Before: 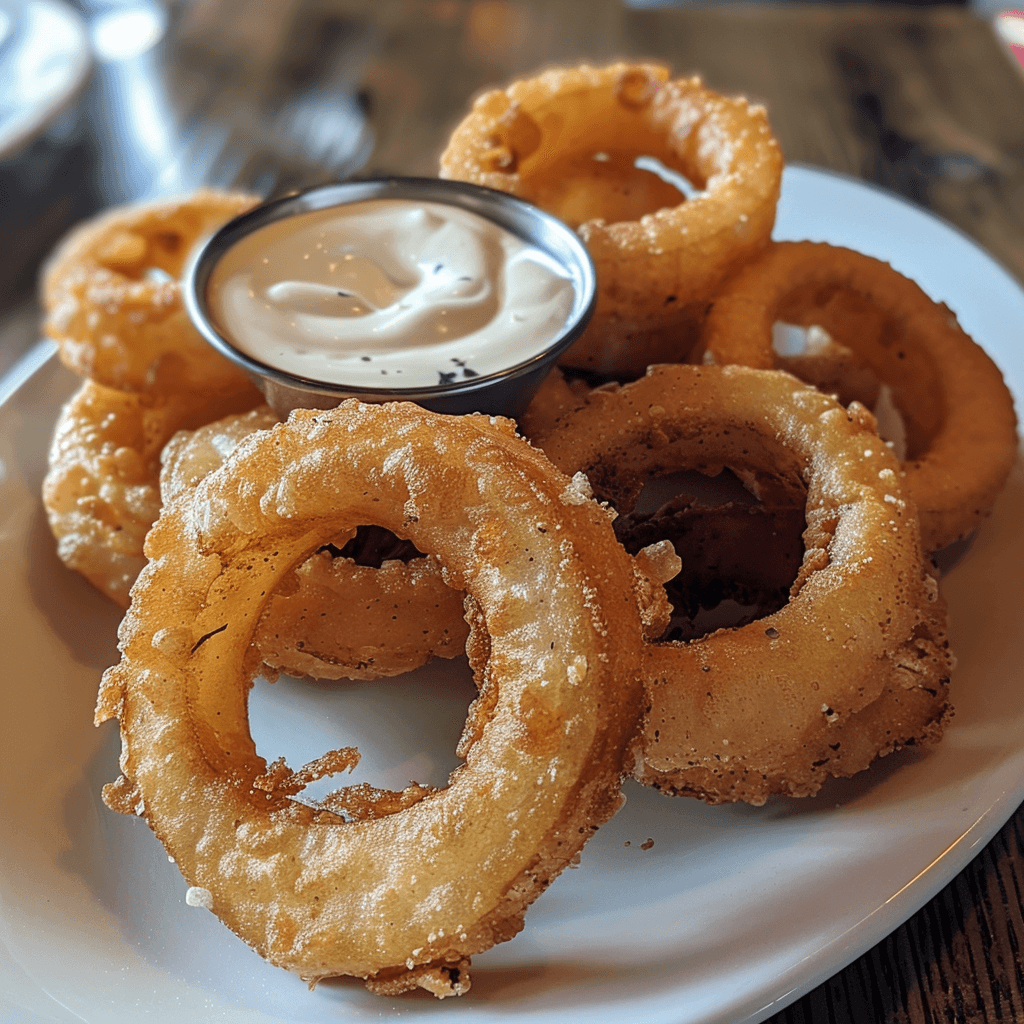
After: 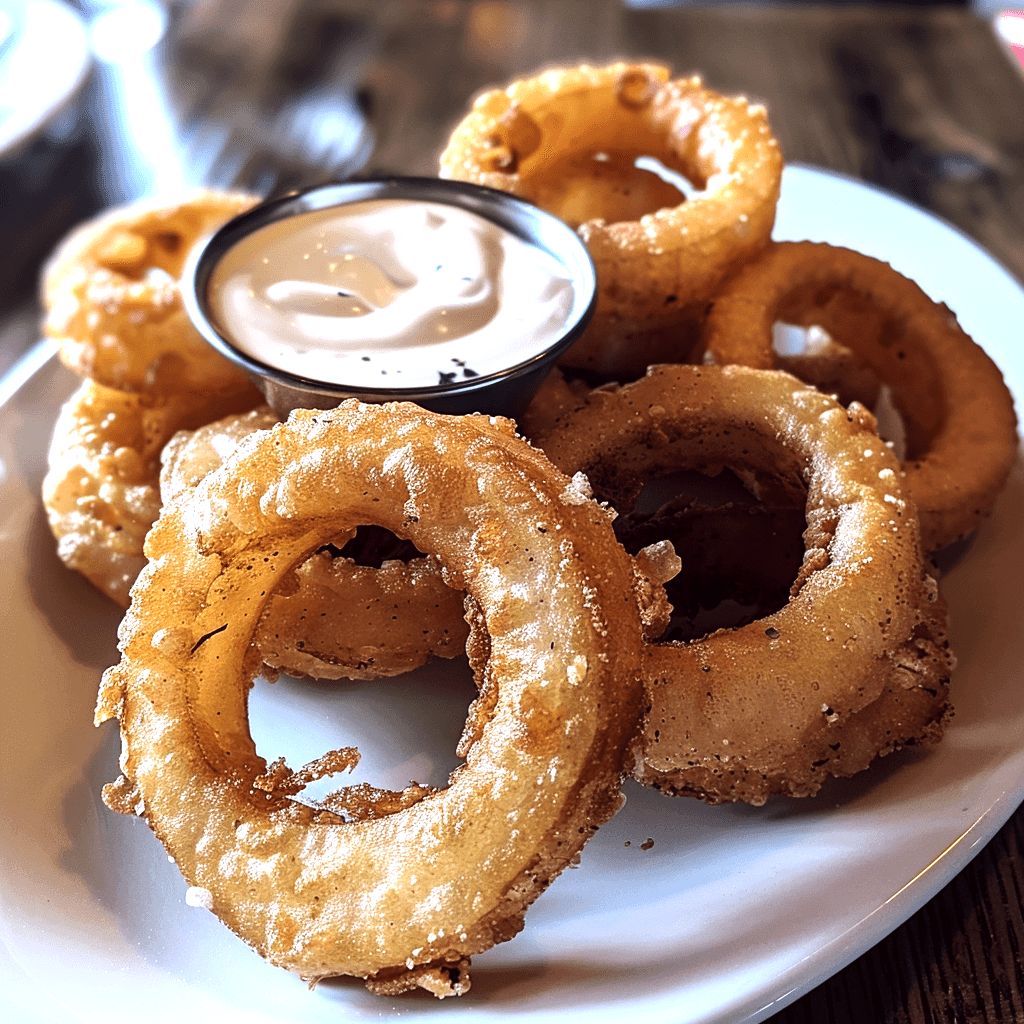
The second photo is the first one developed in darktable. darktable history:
color correction: highlights a* -0.95, highlights b* 4.5, shadows a* 3.55
white balance: red 1.004, blue 1.096
color calibration: x 0.355, y 0.367, temperature 4700.38 K
tone equalizer: -8 EV -1.08 EV, -7 EV -1.01 EV, -6 EV -0.867 EV, -5 EV -0.578 EV, -3 EV 0.578 EV, -2 EV 0.867 EV, -1 EV 1.01 EV, +0 EV 1.08 EV, edges refinement/feathering 500, mask exposure compensation -1.57 EV, preserve details no
